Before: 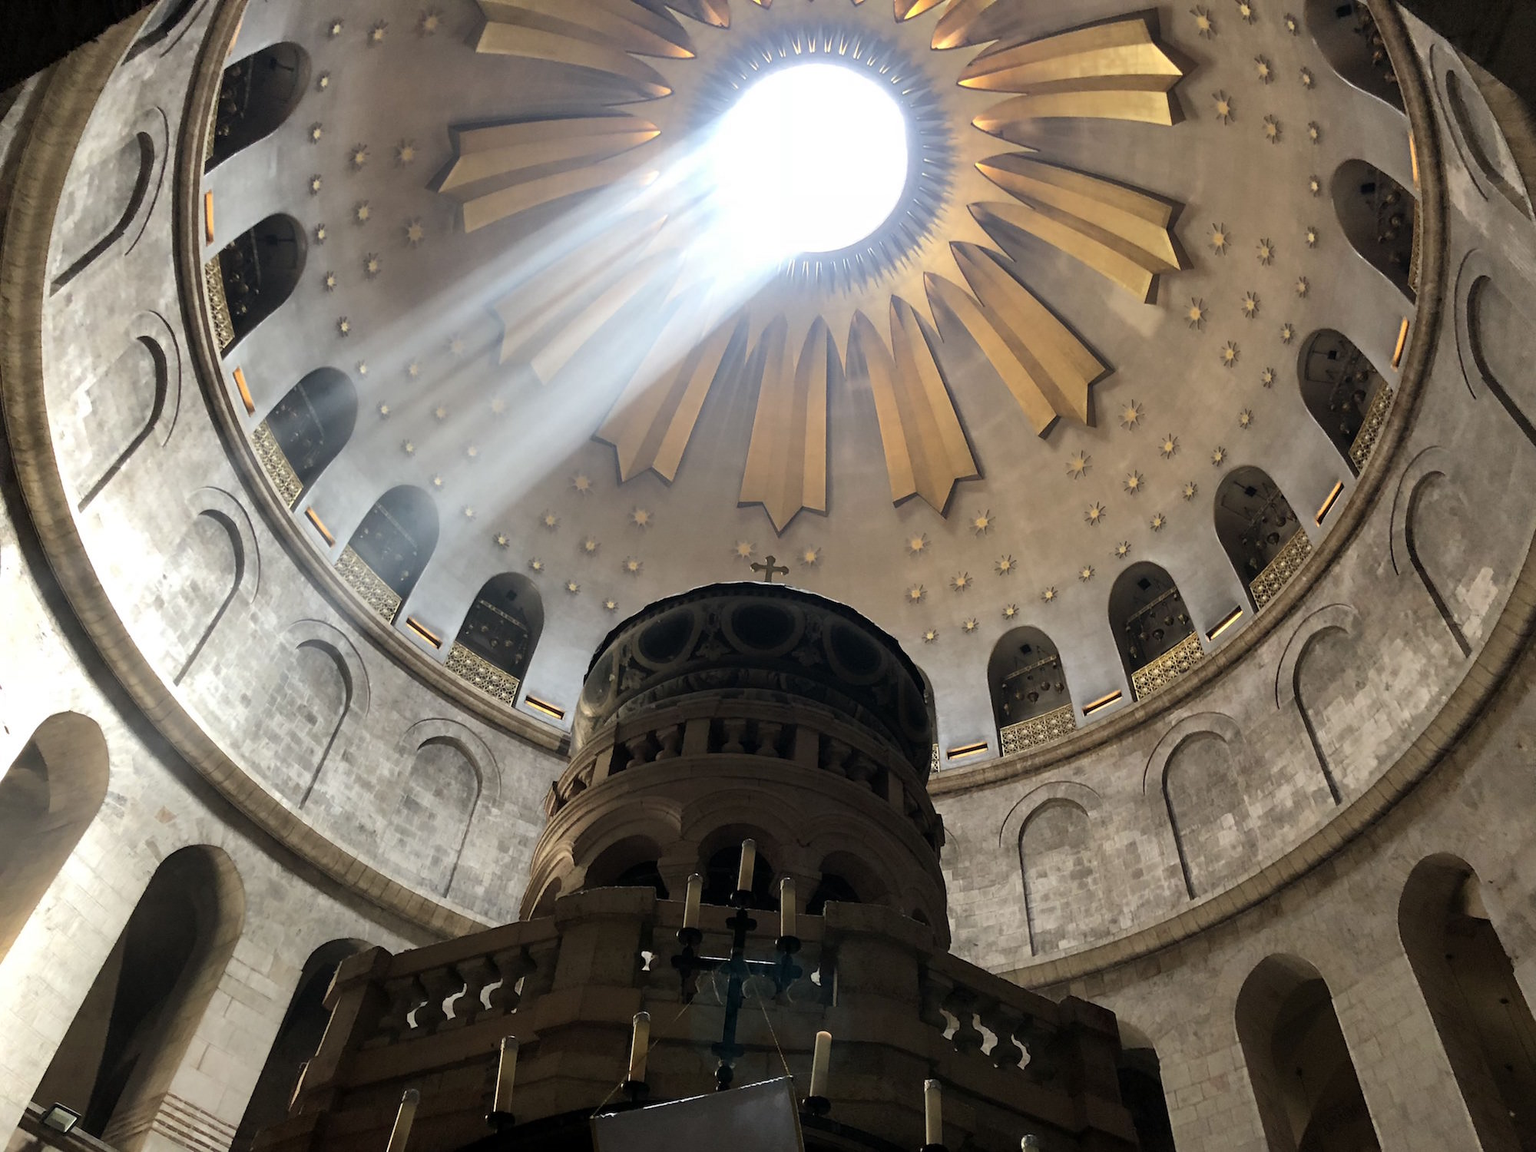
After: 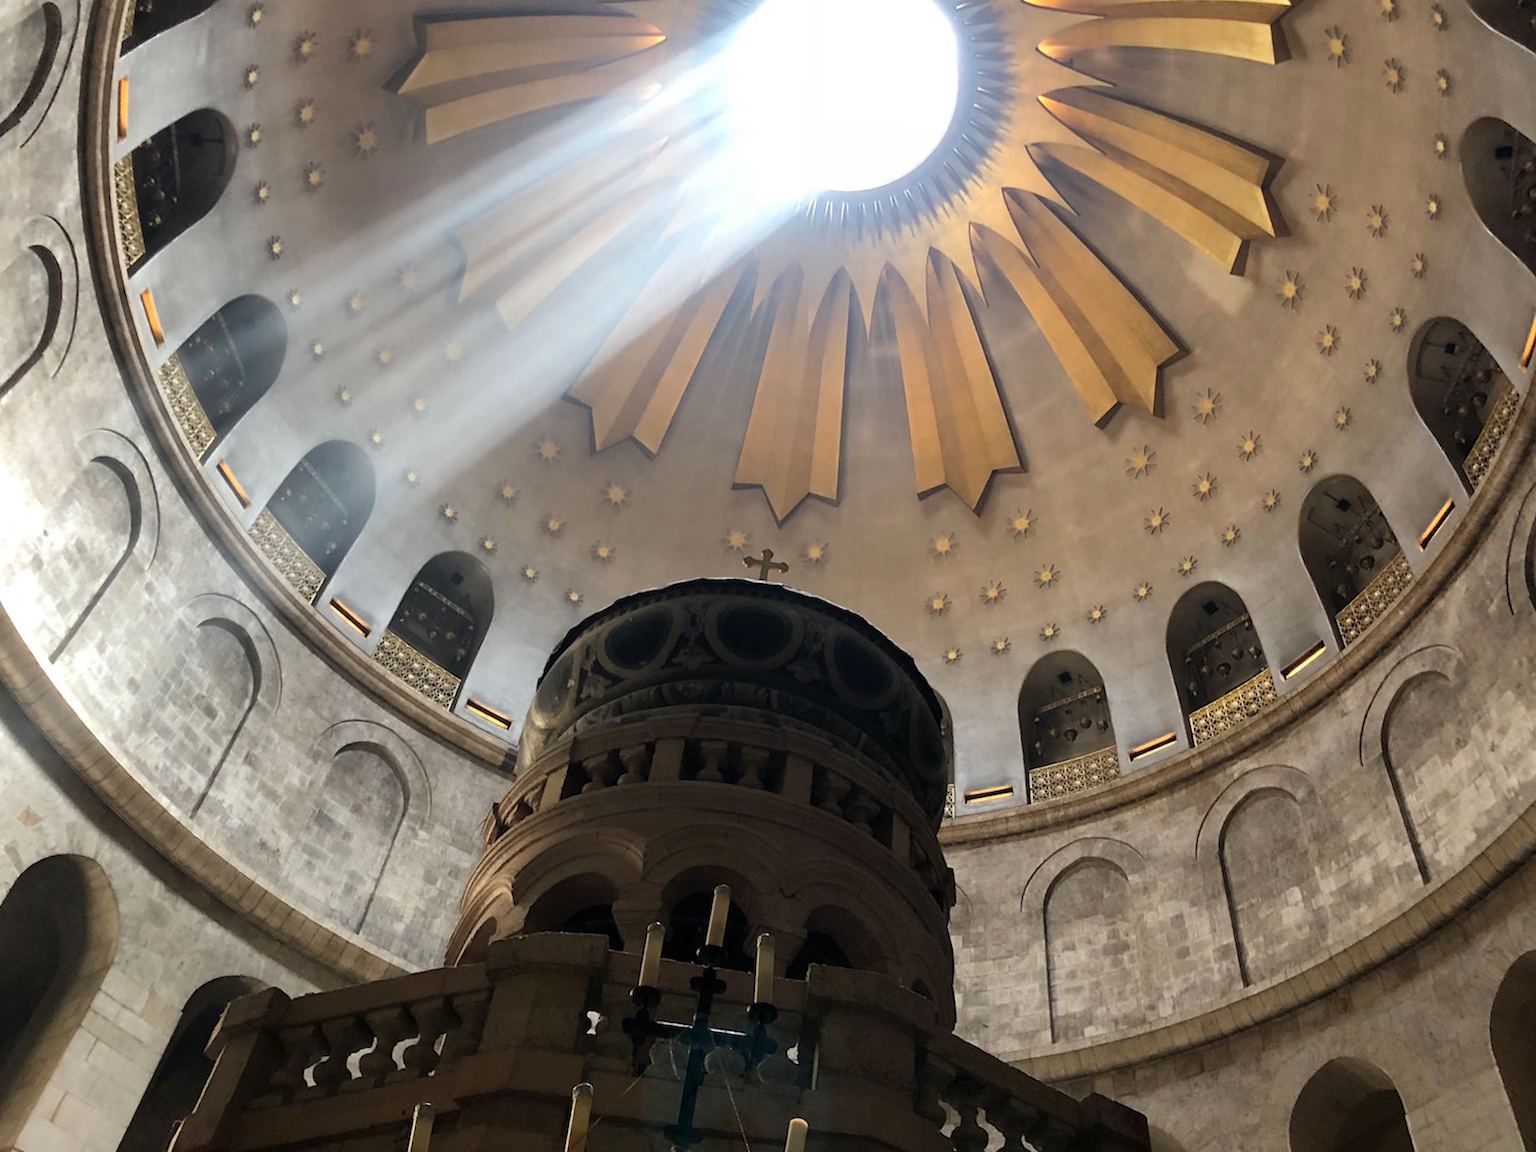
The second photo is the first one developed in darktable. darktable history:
crop and rotate: angle -3.27°, left 5.211%, top 5.211%, right 4.607%, bottom 4.607%
tone equalizer: on, module defaults
